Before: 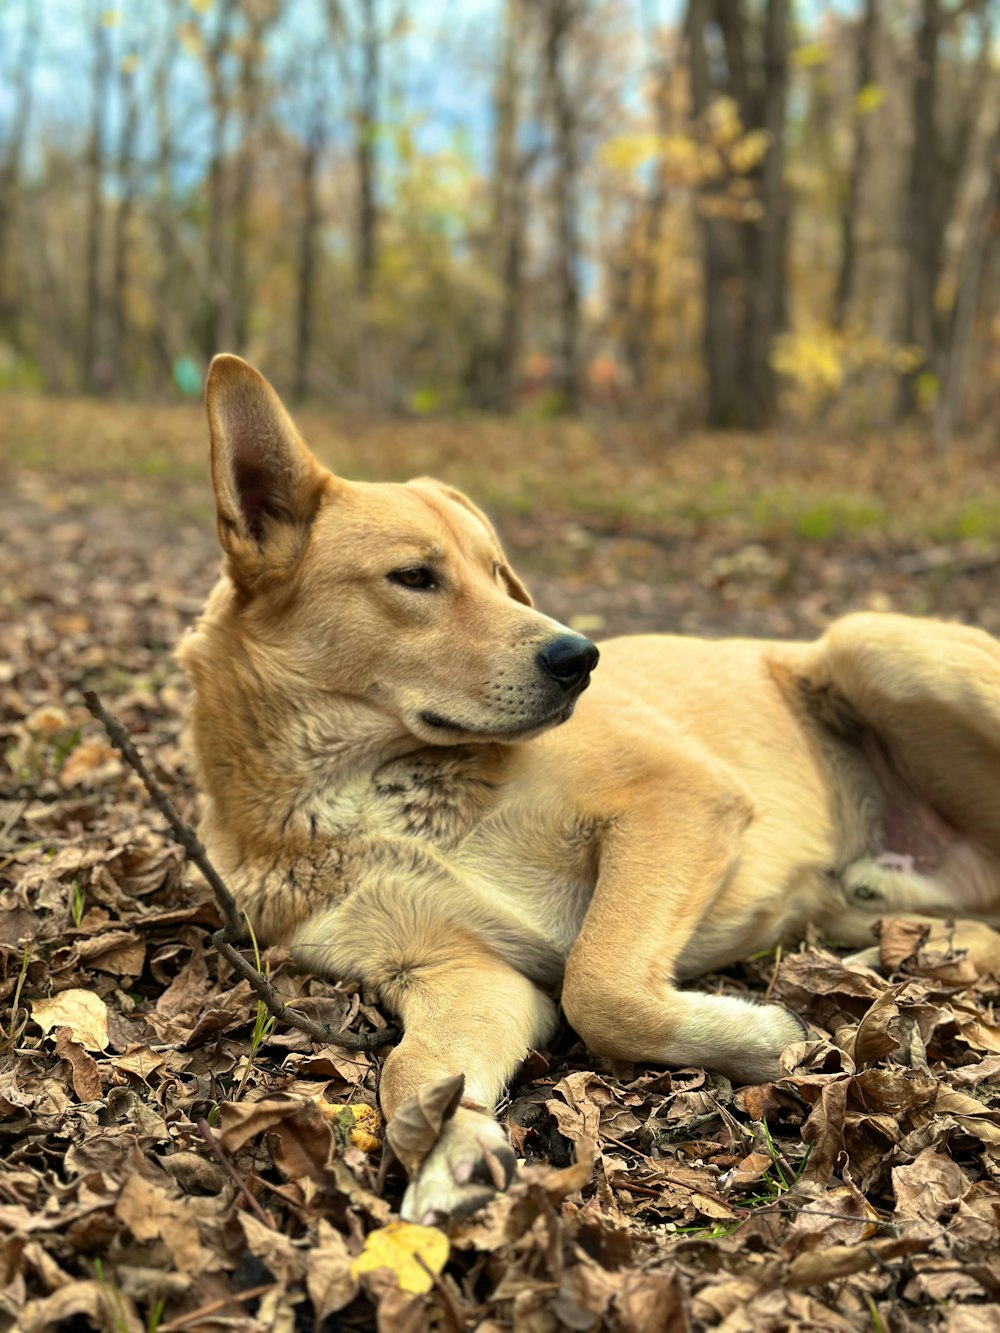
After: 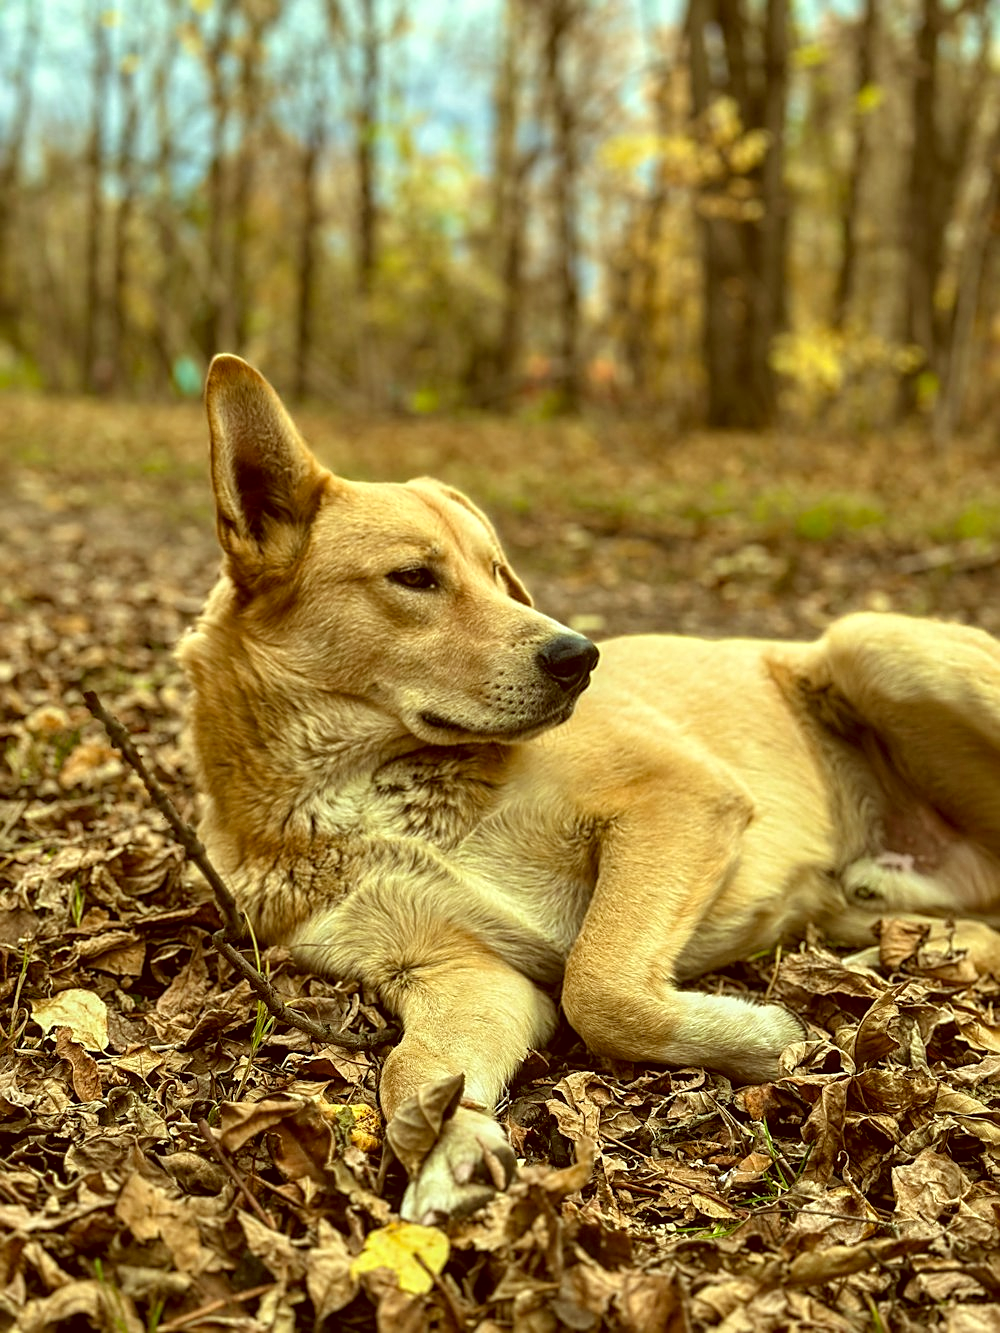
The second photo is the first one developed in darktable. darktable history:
local contrast: detail 130%
color correction: highlights a* -6.09, highlights b* 9.41, shadows a* 10.81, shadows b* 23.16
sharpen: on, module defaults
